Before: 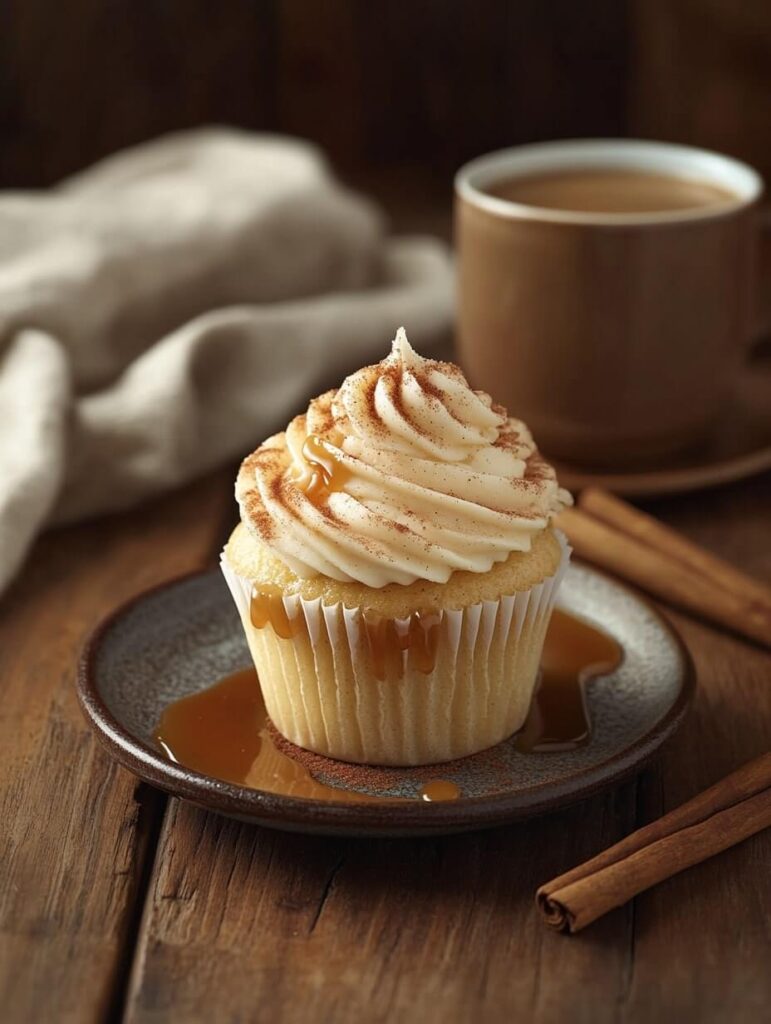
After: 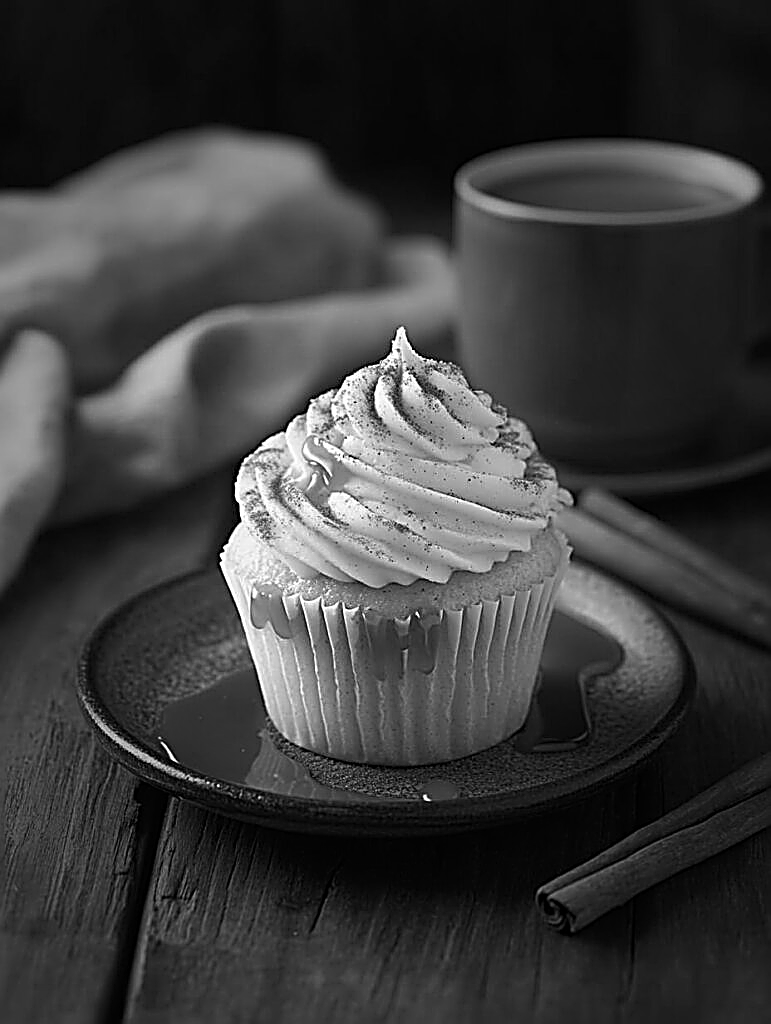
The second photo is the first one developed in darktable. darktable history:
sharpen: amount 2
vignetting: fall-off start 31.28%, fall-off radius 34.64%, brightness -0.575
monochrome: a 30.25, b 92.03
